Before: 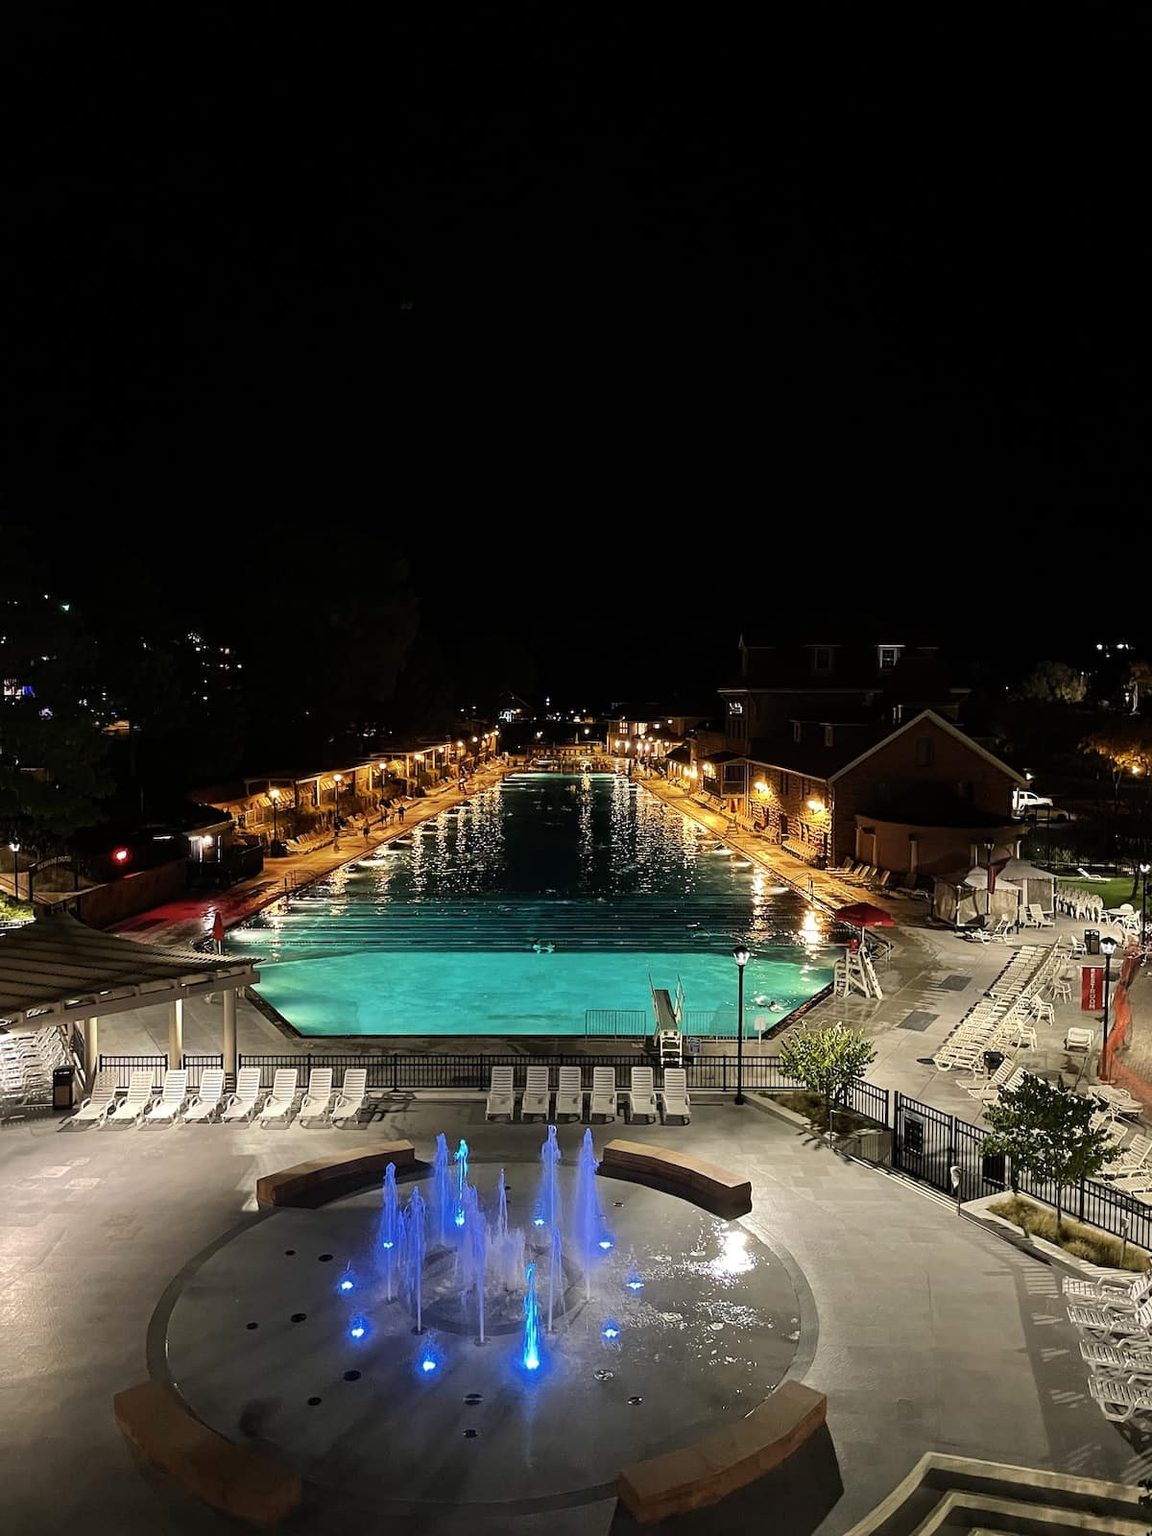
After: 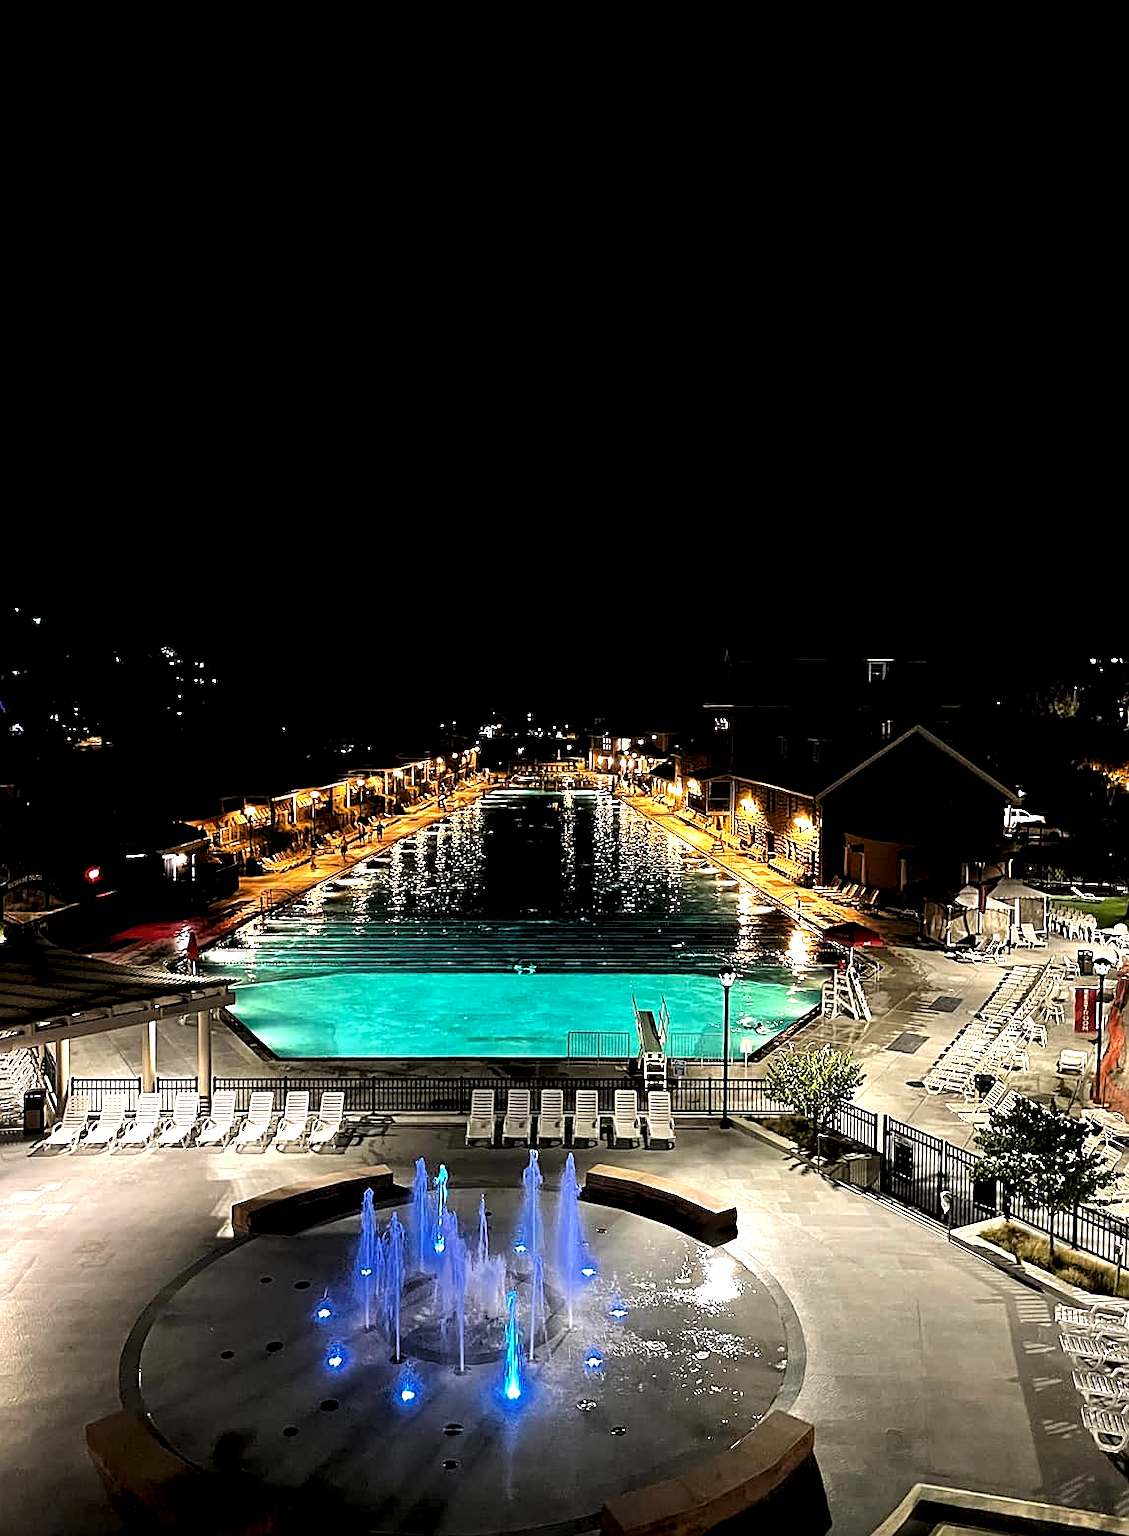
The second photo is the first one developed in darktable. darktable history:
levels: levels [0.062, 0.494, 0.925]
local contrast: highlights 150%, shadows 154%, detail 139%, midtone range 0.261
crop and rotate: left 2.623%, right 1.332%, bottom 2.119%
sharpen: on, module defaults
